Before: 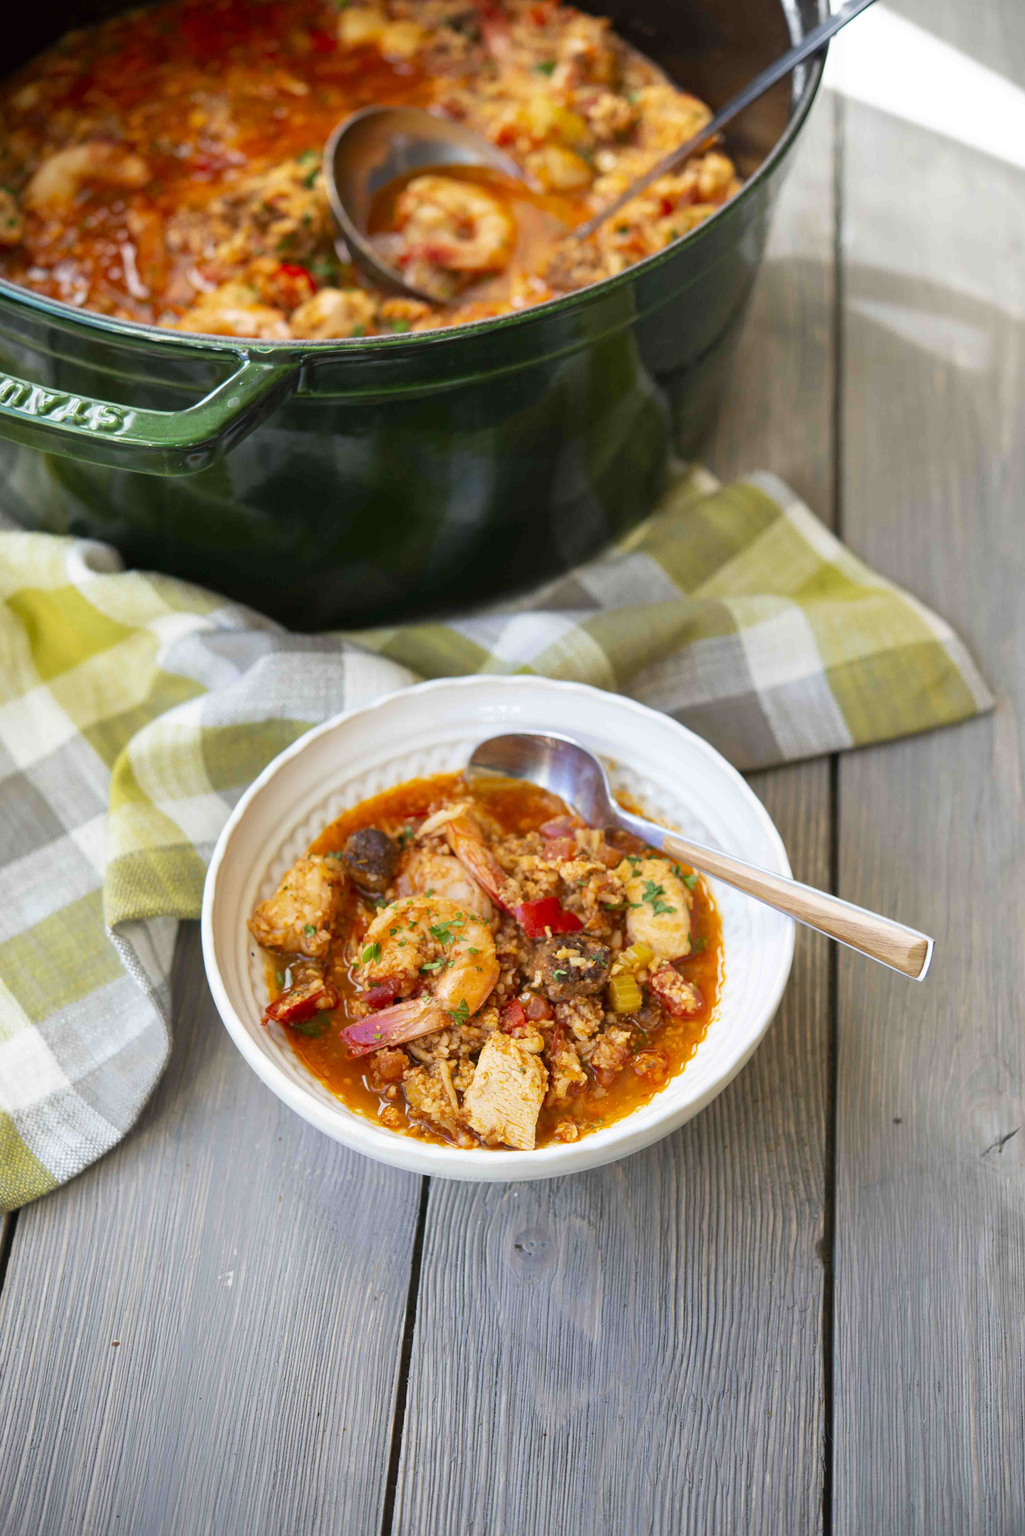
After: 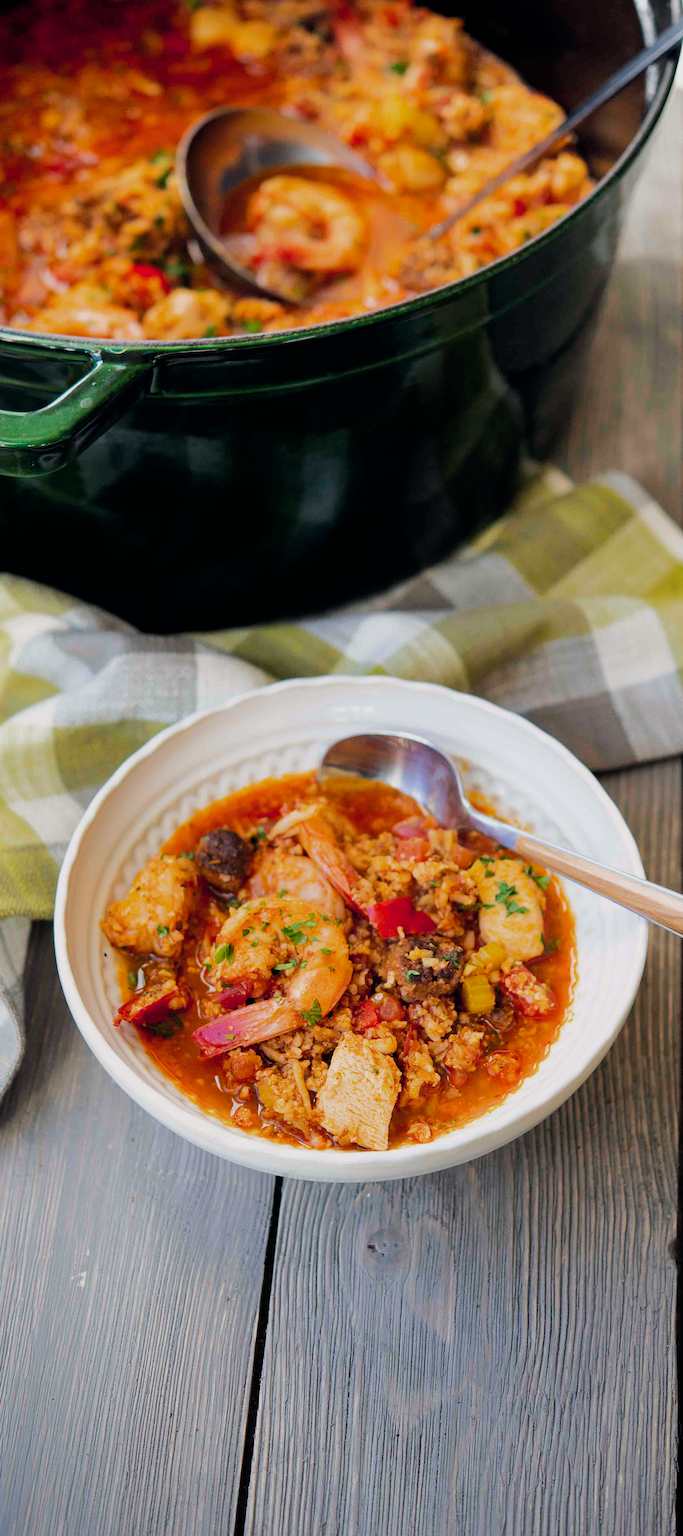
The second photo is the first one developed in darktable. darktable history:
sharpen: on, module defaults
filmic rgb: black relative exposure -16 EV, white relative exposure 6.29 EV, hardness 5.1, contrast 1.35
tone curve: curves: ch0 [(0, 0) (0.568, 0.517) (0.8, 0.717) (1, 1)]
crop and rotate: left 14.436%, right 18.898%
color balance rgb: shadows lift › hue 87.51°, highlights gain › chroma 0.68%, highlights gain › hue 55.1°, global offset › chroma 0.13%, global offset › hue 253.66°, linear chroma grading › global chroma 0.5%, perceptual saturation grading › global saturation 16.38%
